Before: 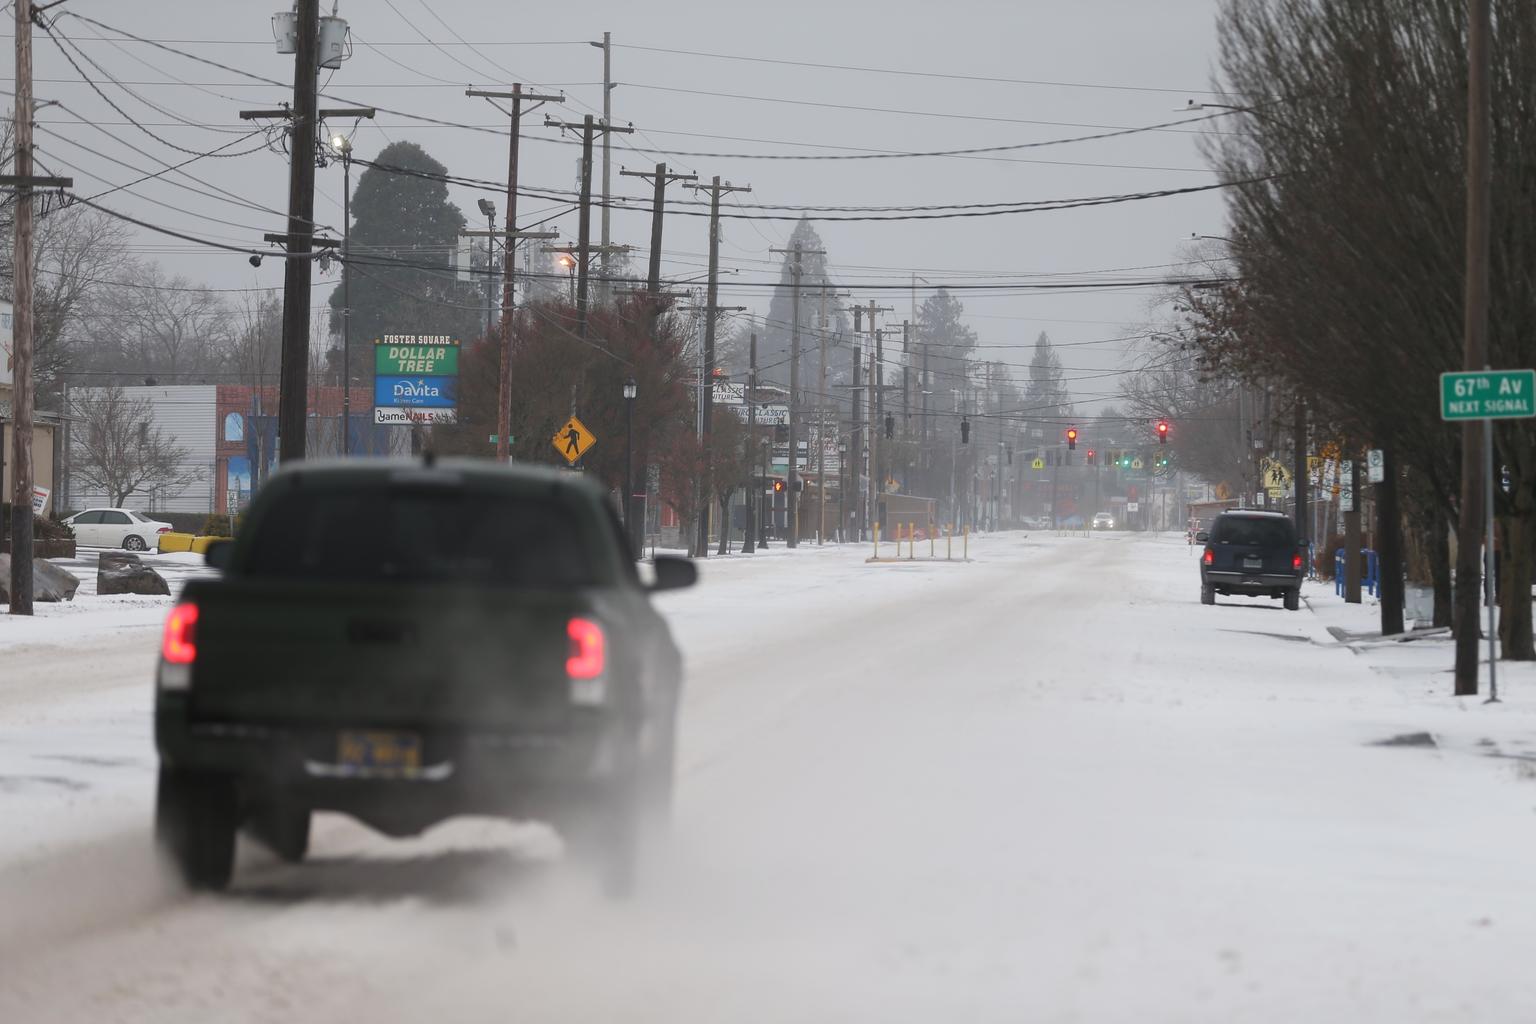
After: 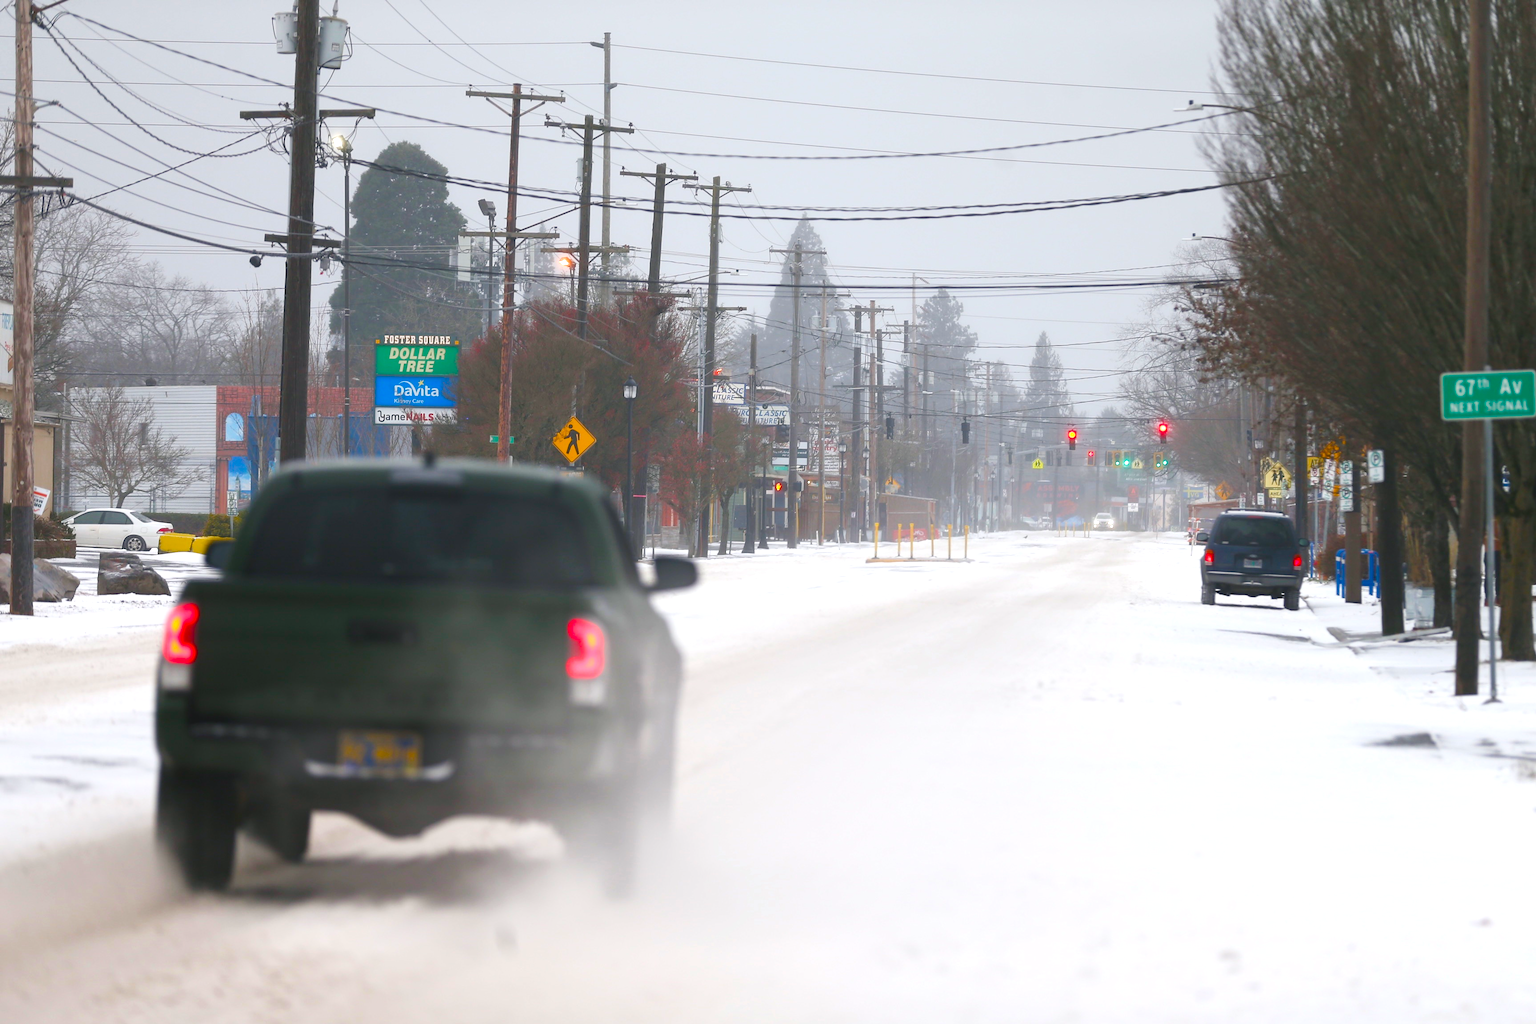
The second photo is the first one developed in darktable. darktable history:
exposure: exposure 0.663 EV, compensate exposure bias true, compensate highlight preservation false
color balance rgb: shadows lift › chroma 1.043%, shadows lift › hue 216.83°, perceptual saturation grading › global saturation 38.863%, perceptual saturation grading › highlights -25.117%, perceptual saturation grading › mid-tones 34.591%, perceptual saturation grading › shadows 34.66%, global vibrance 25.051%
